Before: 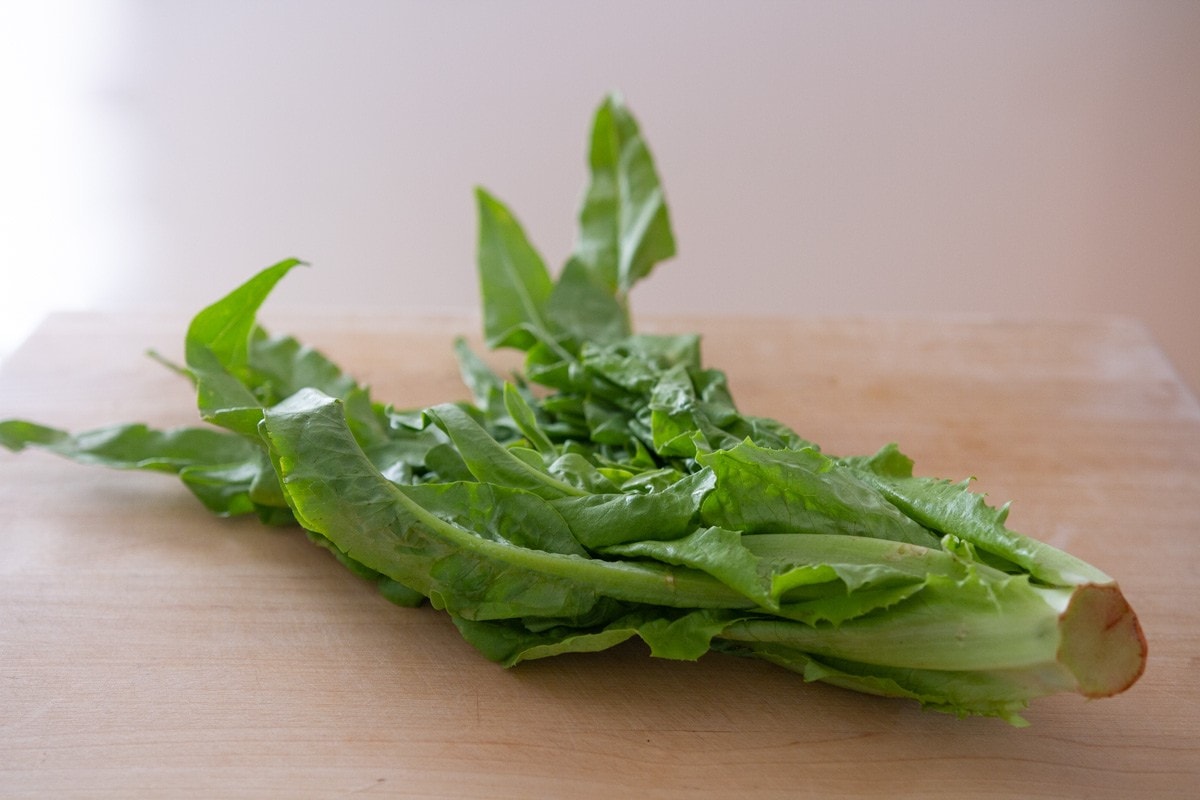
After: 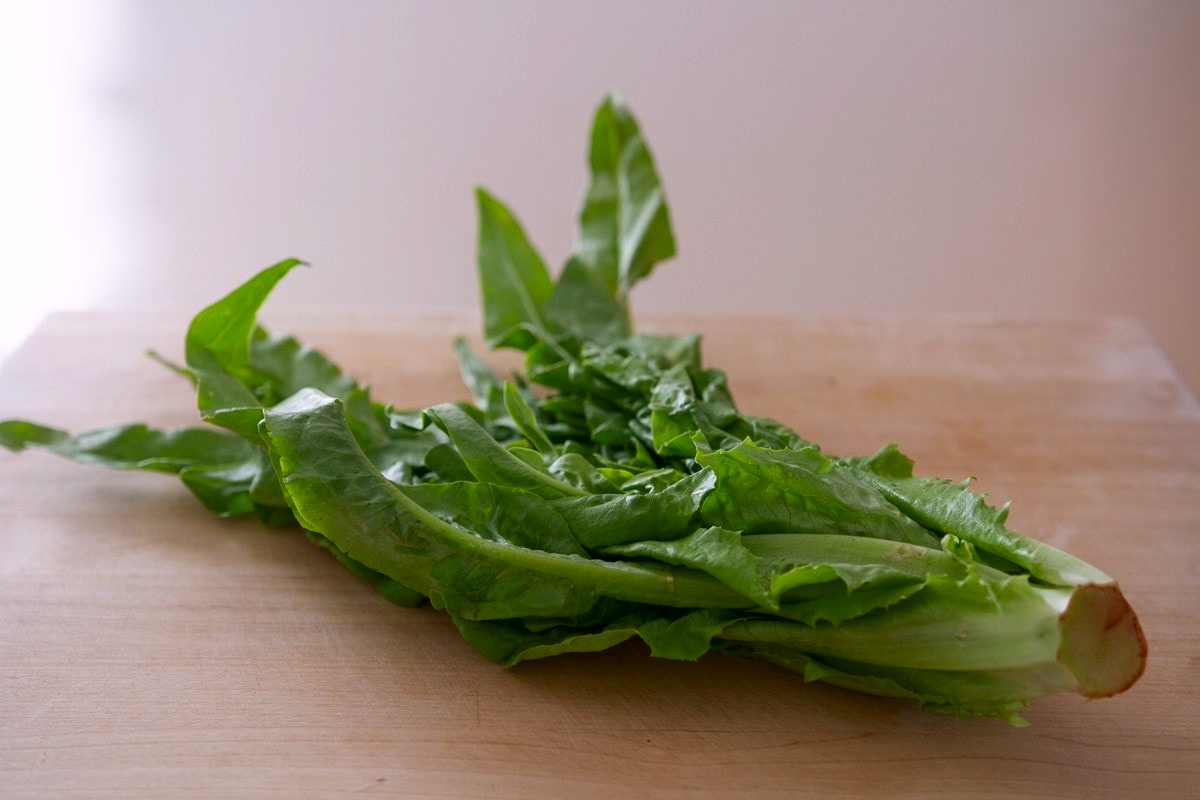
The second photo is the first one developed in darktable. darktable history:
color correction: highlights a* 3.12, highlights b* -1.55, shadows a* -0.101, shadows b* 2.52, saturation 0.98
contrast brightness saturation: contrast 0.07, brightness -0.13, saturation 0.06
